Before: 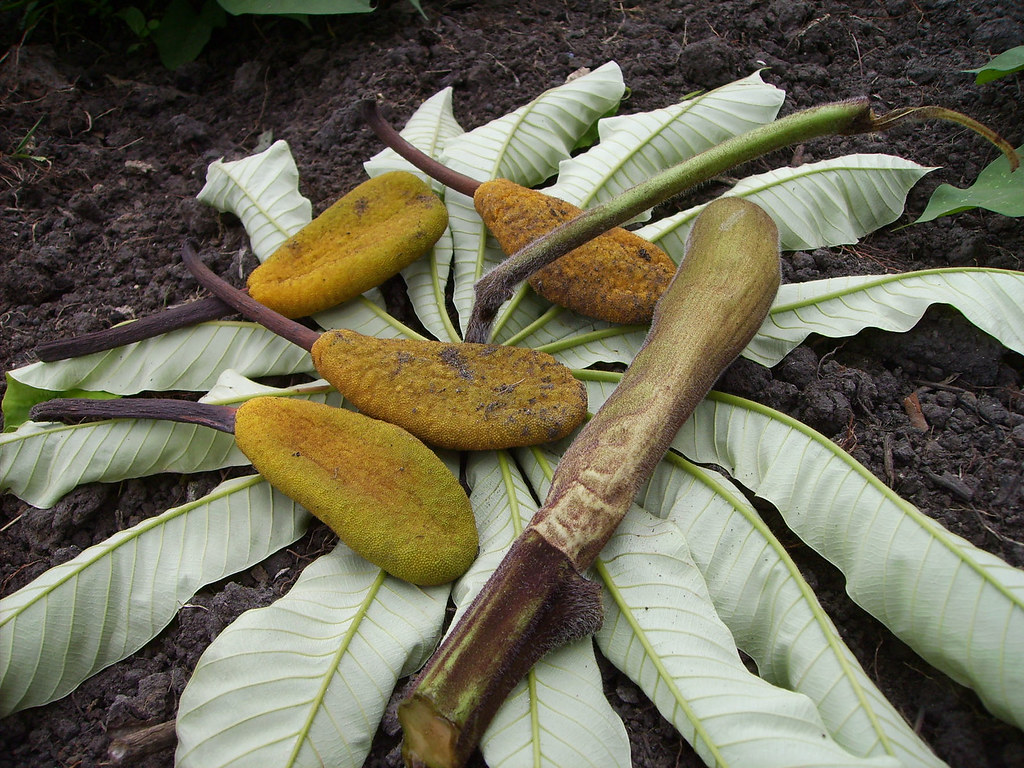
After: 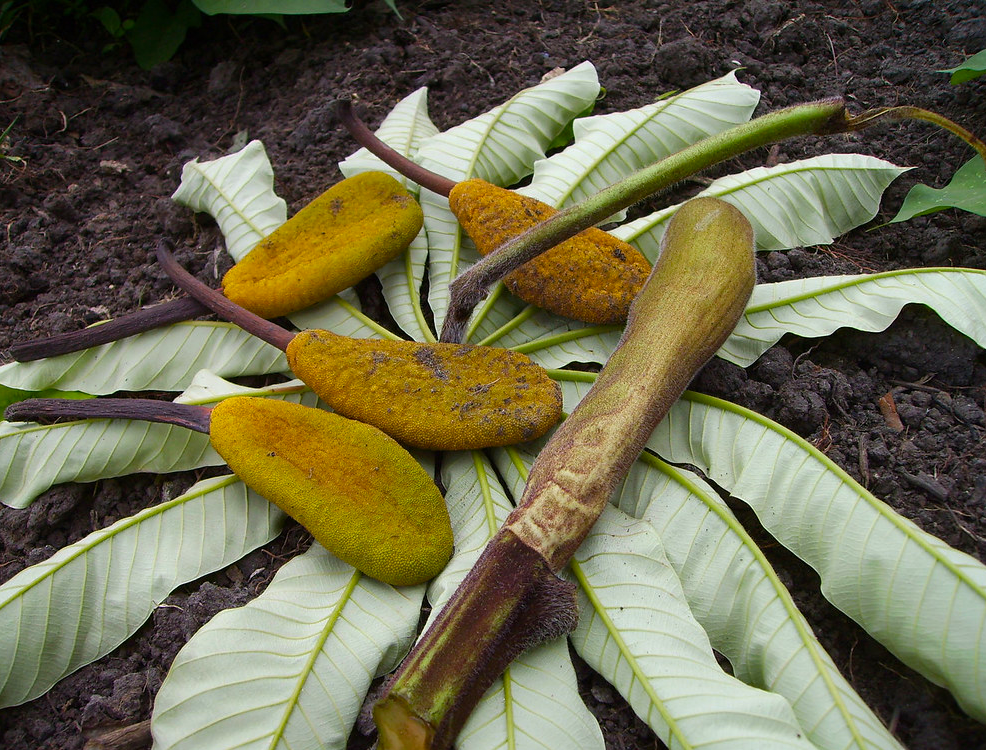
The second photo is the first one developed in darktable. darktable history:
crop and rotate: left 2.536%, right 1.107%, bottom 2.246%
color balance rgb: perceptual saturation grading › global saturation 20%, global vibrance 20%
